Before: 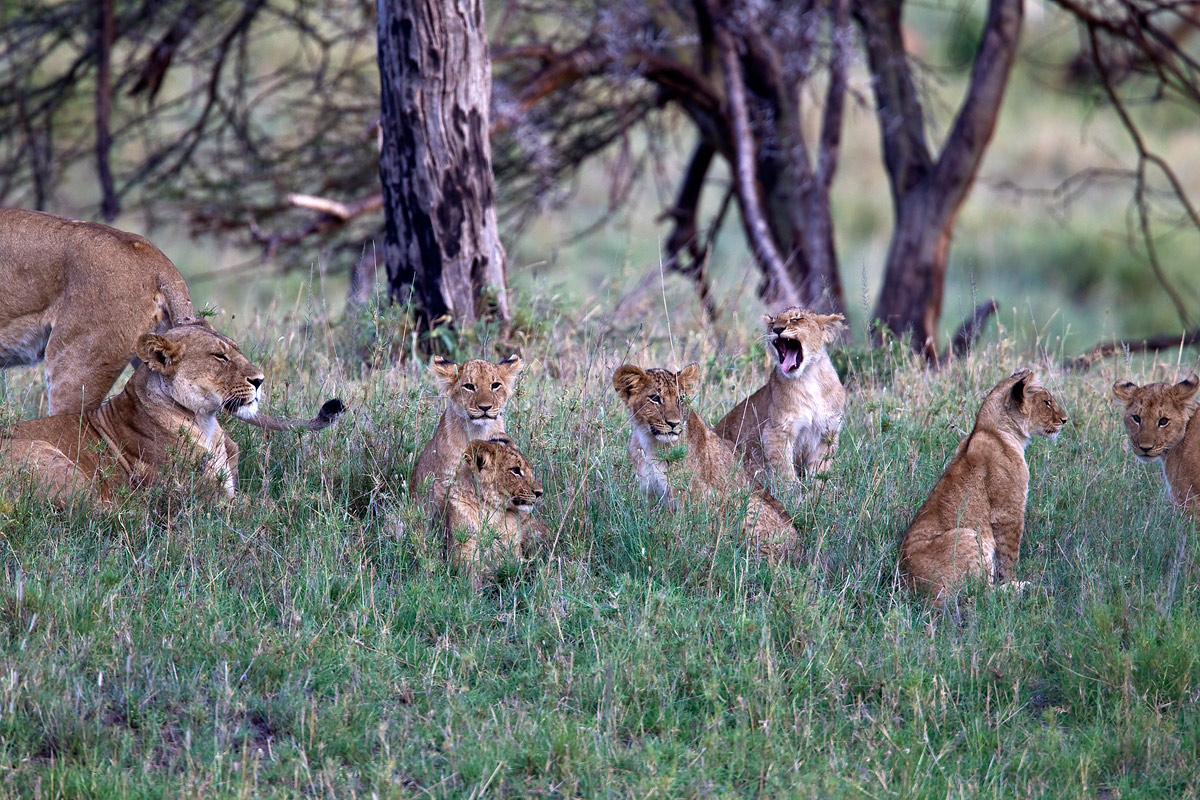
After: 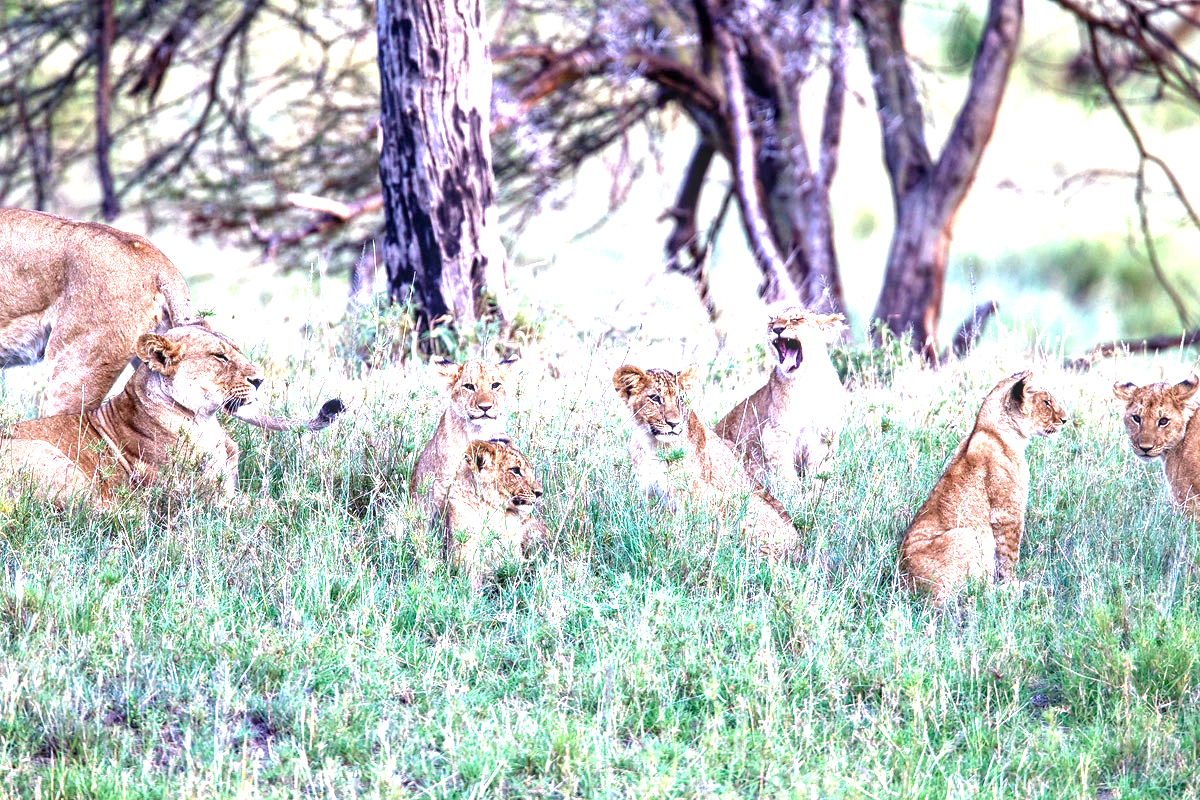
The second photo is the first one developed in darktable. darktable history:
local contrast: detail 130%
exposure: black level correction 0, exposure 1.922 EV, compensate highlight preservation false
